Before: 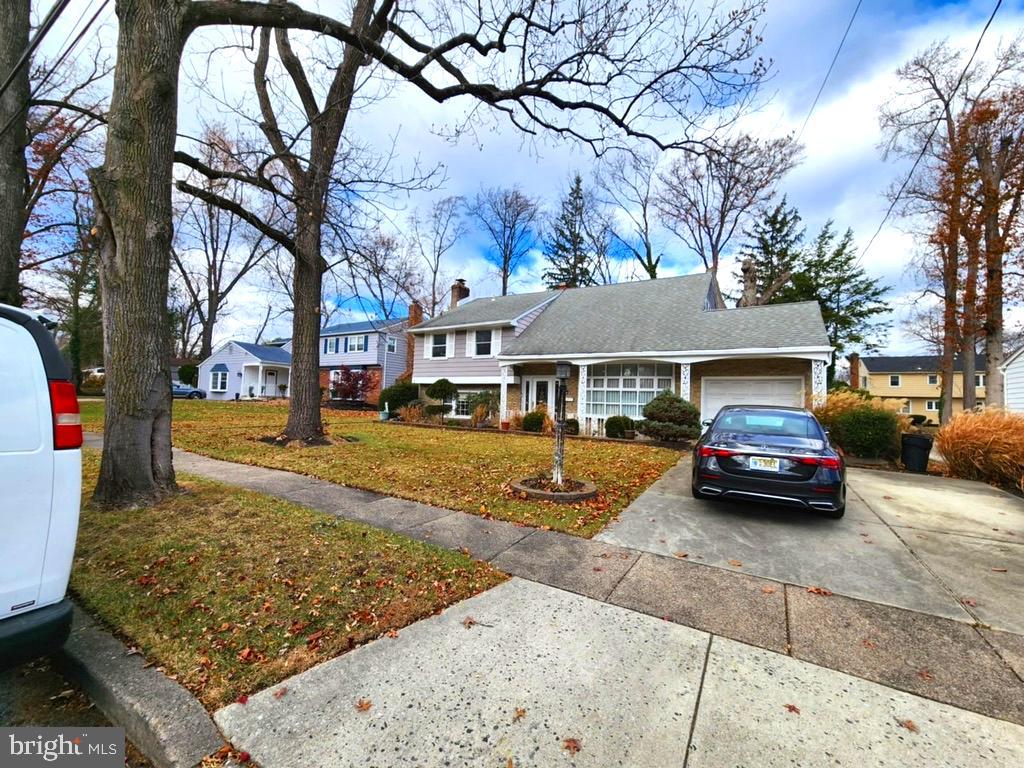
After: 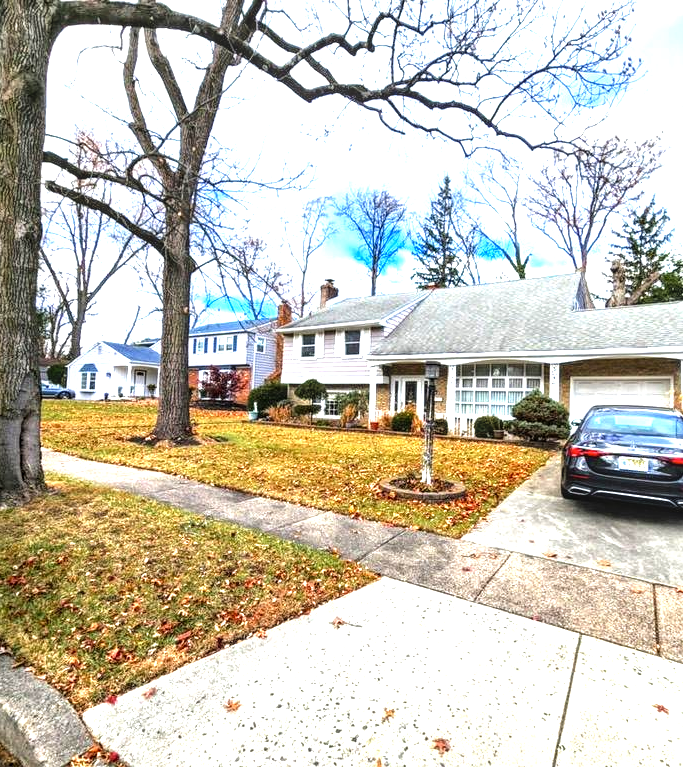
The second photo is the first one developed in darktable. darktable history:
tone equalizer: -8 EV -0.741 EV, -7 EV -0.668 EV, -6 EV -0.56 EV, -5 EV -0.378 EV, -3 EV 0.382 EV, -2 EV 0.6 EV, -1 EV 0.684 EV, +0 EV 0.757 EV, mask exposure compensation -0.503 EV
exposure: black level correction 0.001, exposure 0.5 EV, compensate exposure bias true, compensate highlight preservation false
local contrast: highlights 62%, detail 143%, midtone range 0.427
crop and rotate: left 12.814%, right 20.484%
